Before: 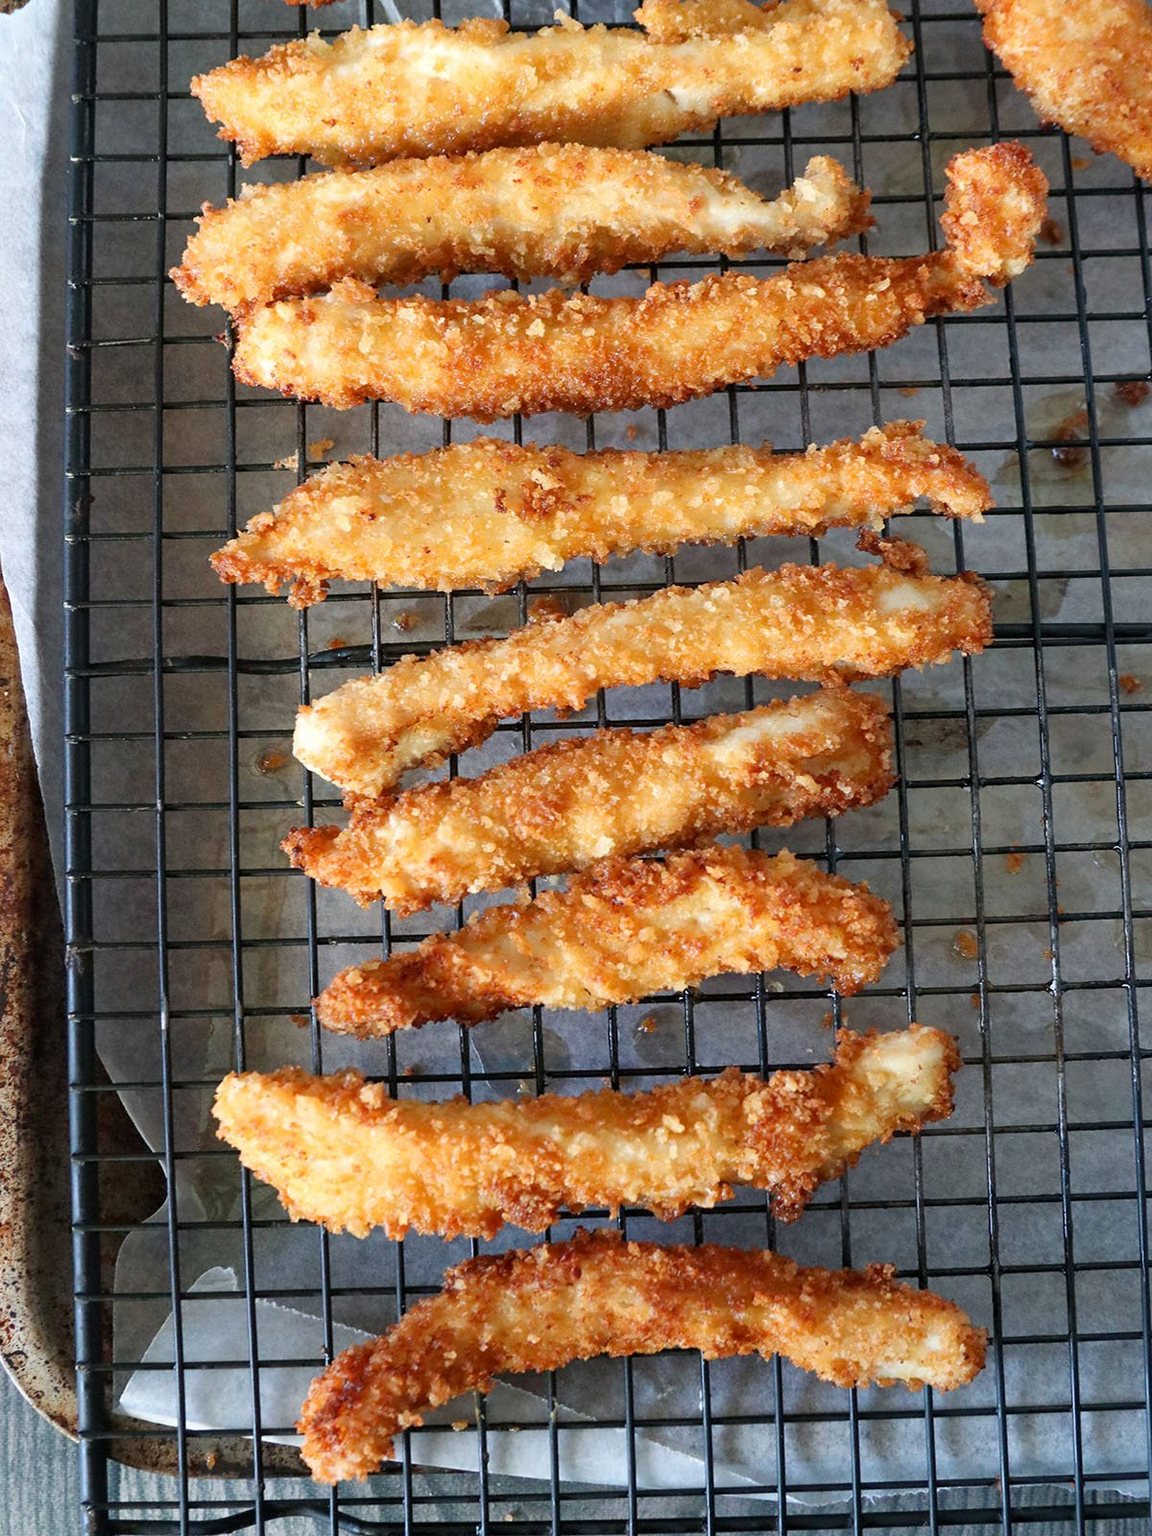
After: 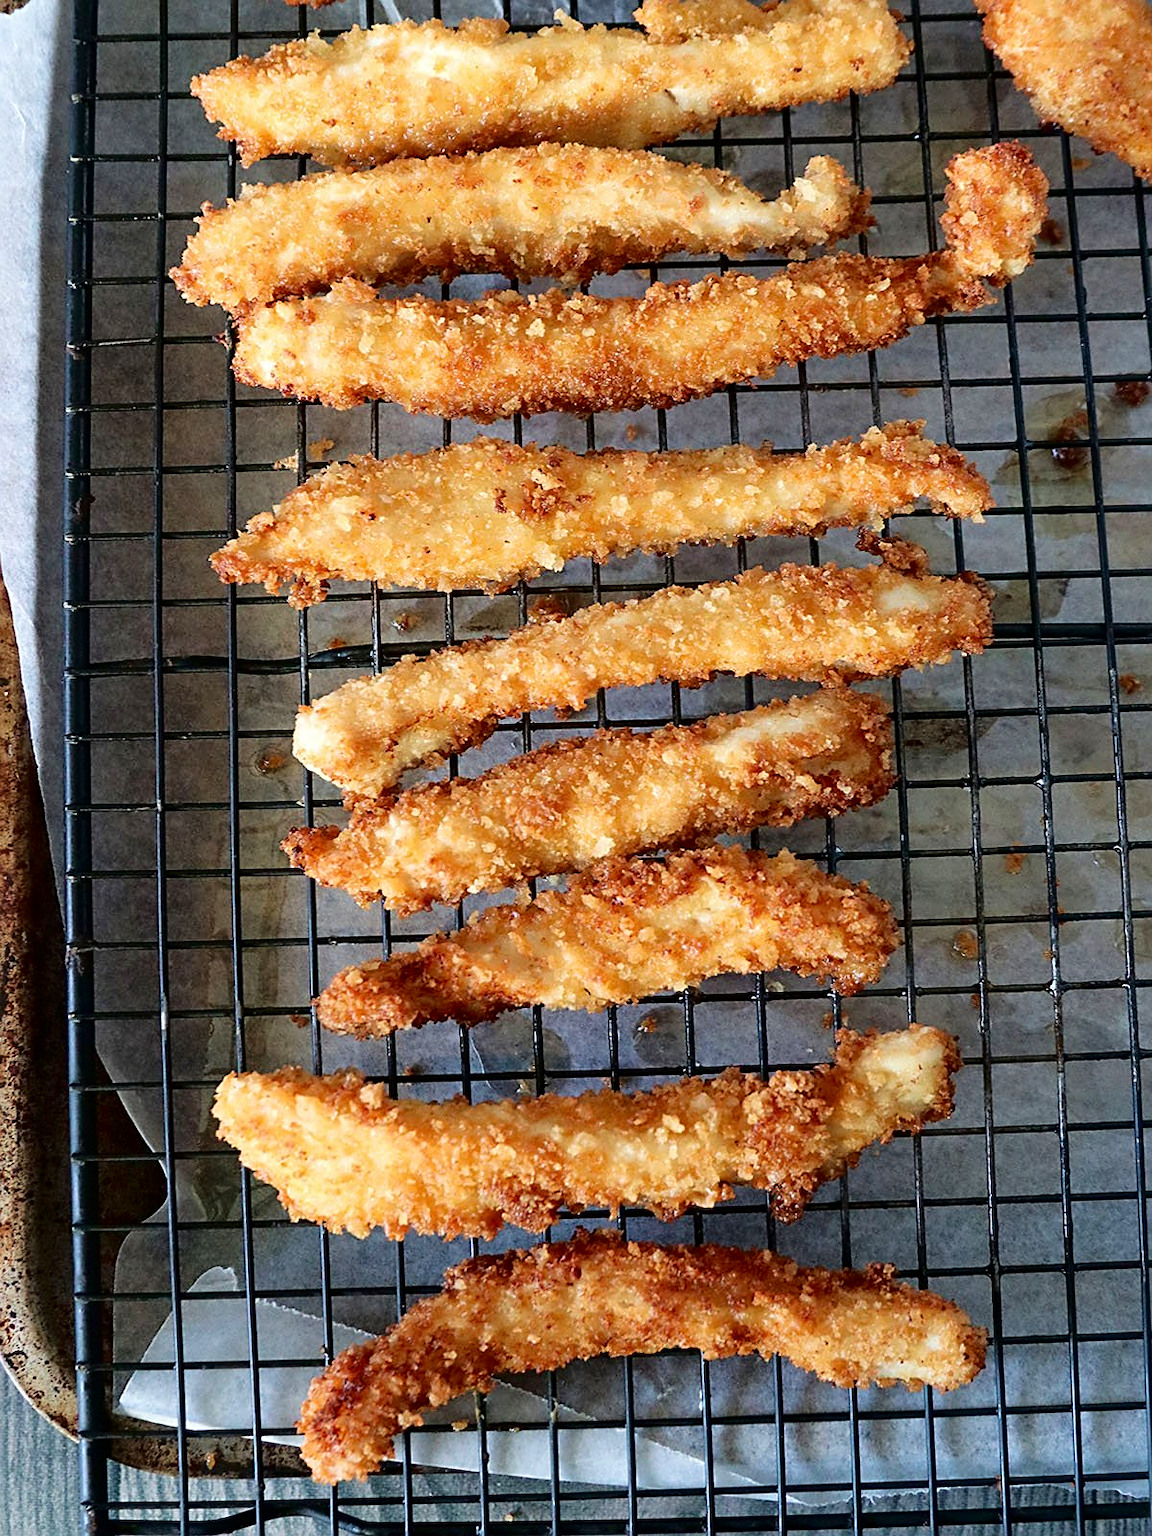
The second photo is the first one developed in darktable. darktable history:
sharpen: on, module defaults
fill light: exposure -2 EV, width 8.6
velvia: on, module defaults
